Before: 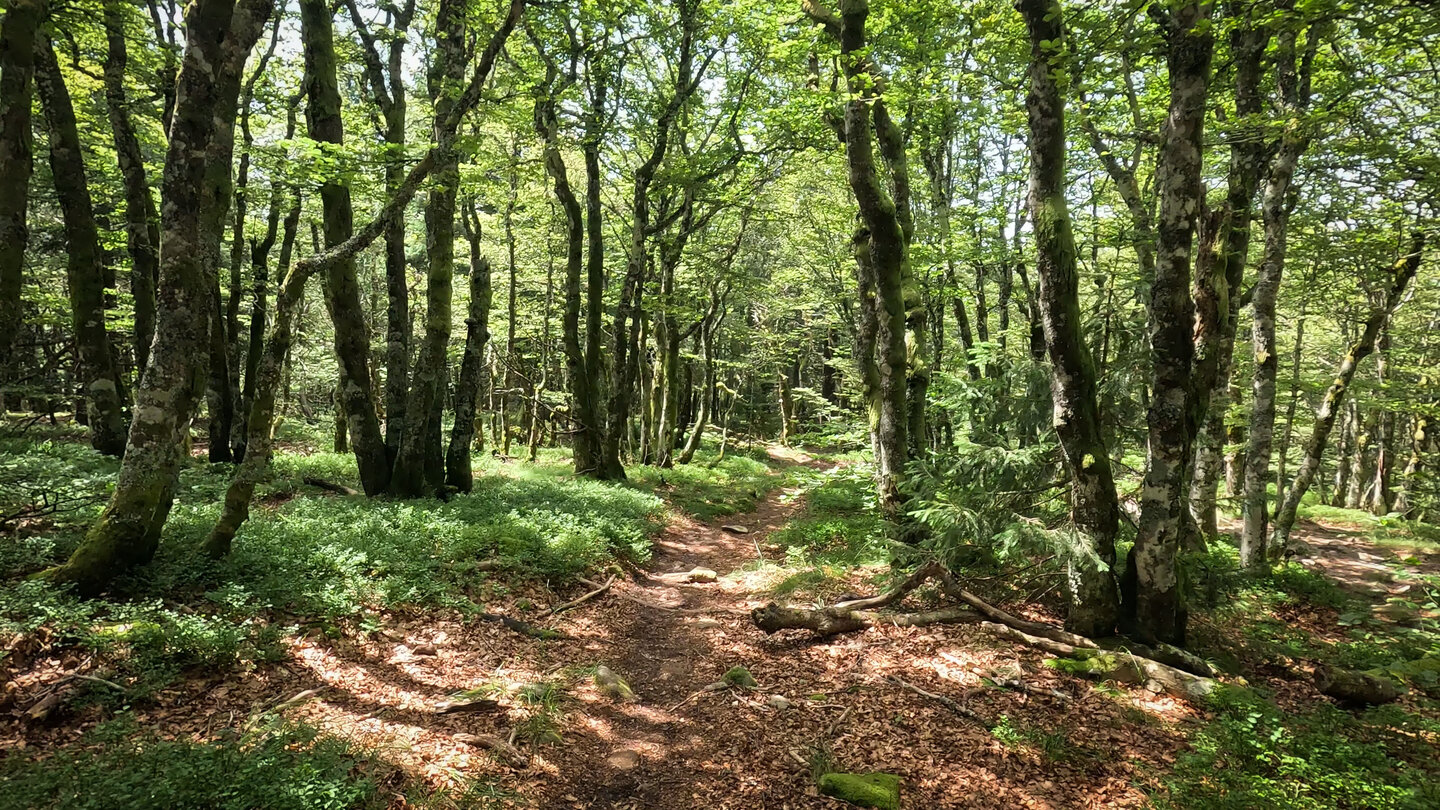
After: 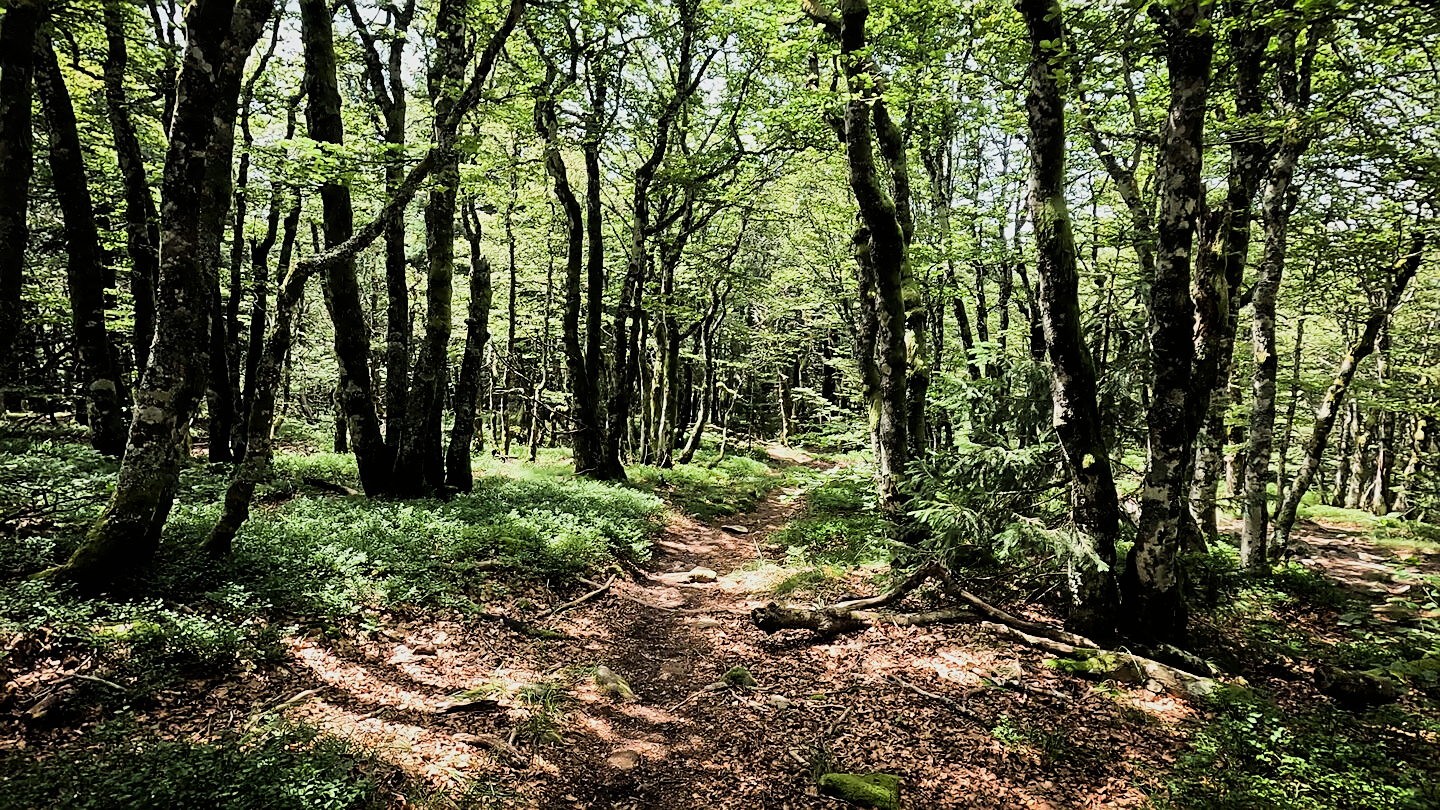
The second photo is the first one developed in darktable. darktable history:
filmic rgb: black relative exposure -7.65 EV, white relative exposure 4.56 EV, hardness 3.61, contrast 1.25
sharpen: on, module defaults
tone equalizer: -8 EV -0.417 EV, -7 EV -0.389 EV, -6 EV -0.333 EV, -5 EV -0.222 EV, -3 EV 0.222 EV, -2 EV 0.333 EV, -1 EV 0.389 EV, +0 EV 0.417 EV, edges refinement/feathering 500, mask exposure compensation -1.57 EV, preserve details no
